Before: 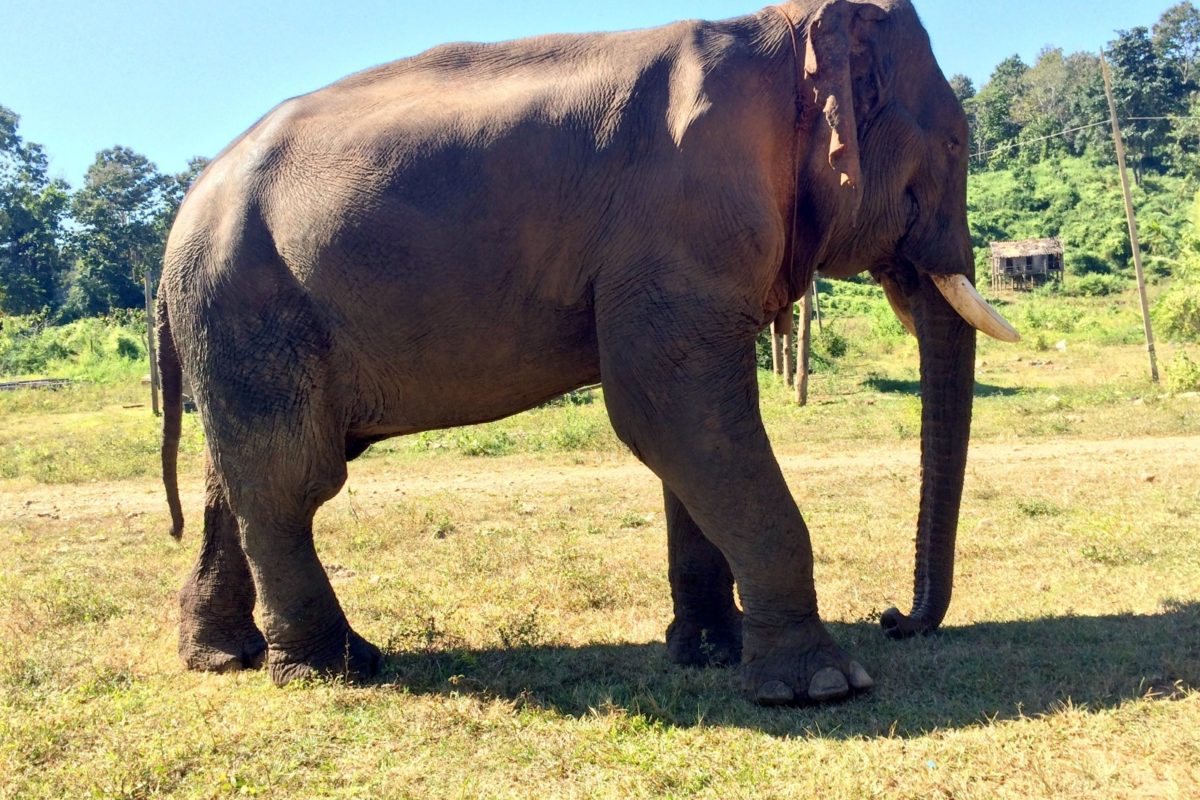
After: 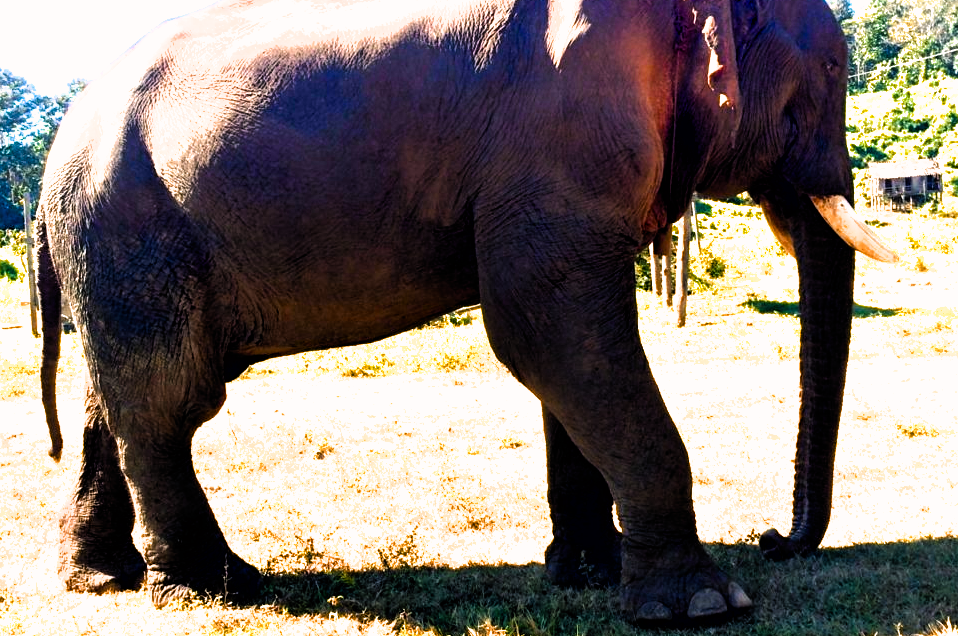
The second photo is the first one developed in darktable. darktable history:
crop and rotate: left 10.106%, top 10.045%, right 9.992%, bottom 10.421%
filmic rgb: black relative exposure -8.18 EV, white relative exposure 2.21 EV, hardness 7.05, latitude 85.99%, contrast 1.682, highlights saturation mix -3.46%, shadows ↔ highlights balance -1.94%, color science v6 (2022)
color correction: highlights a* 3.36, highlights b* 1.96, saturation 1.16
color zones: curves: ch2 [(0, 0.5) (0.143, 0.5) (0.286, 0.416) (0.429, 0.5) (0.571, 0.5) (0.714, 0.5) (0.857, 0.5) (1, 0.5)]
exposure: black level correction 0.001, exposure 0.5 EV, compensate exposure bias true, compensate highlight preservation false
color balance rgb: linear chroma grading › global chroma 40.54%, perceptual saturation grading › global saturation 14.672%
